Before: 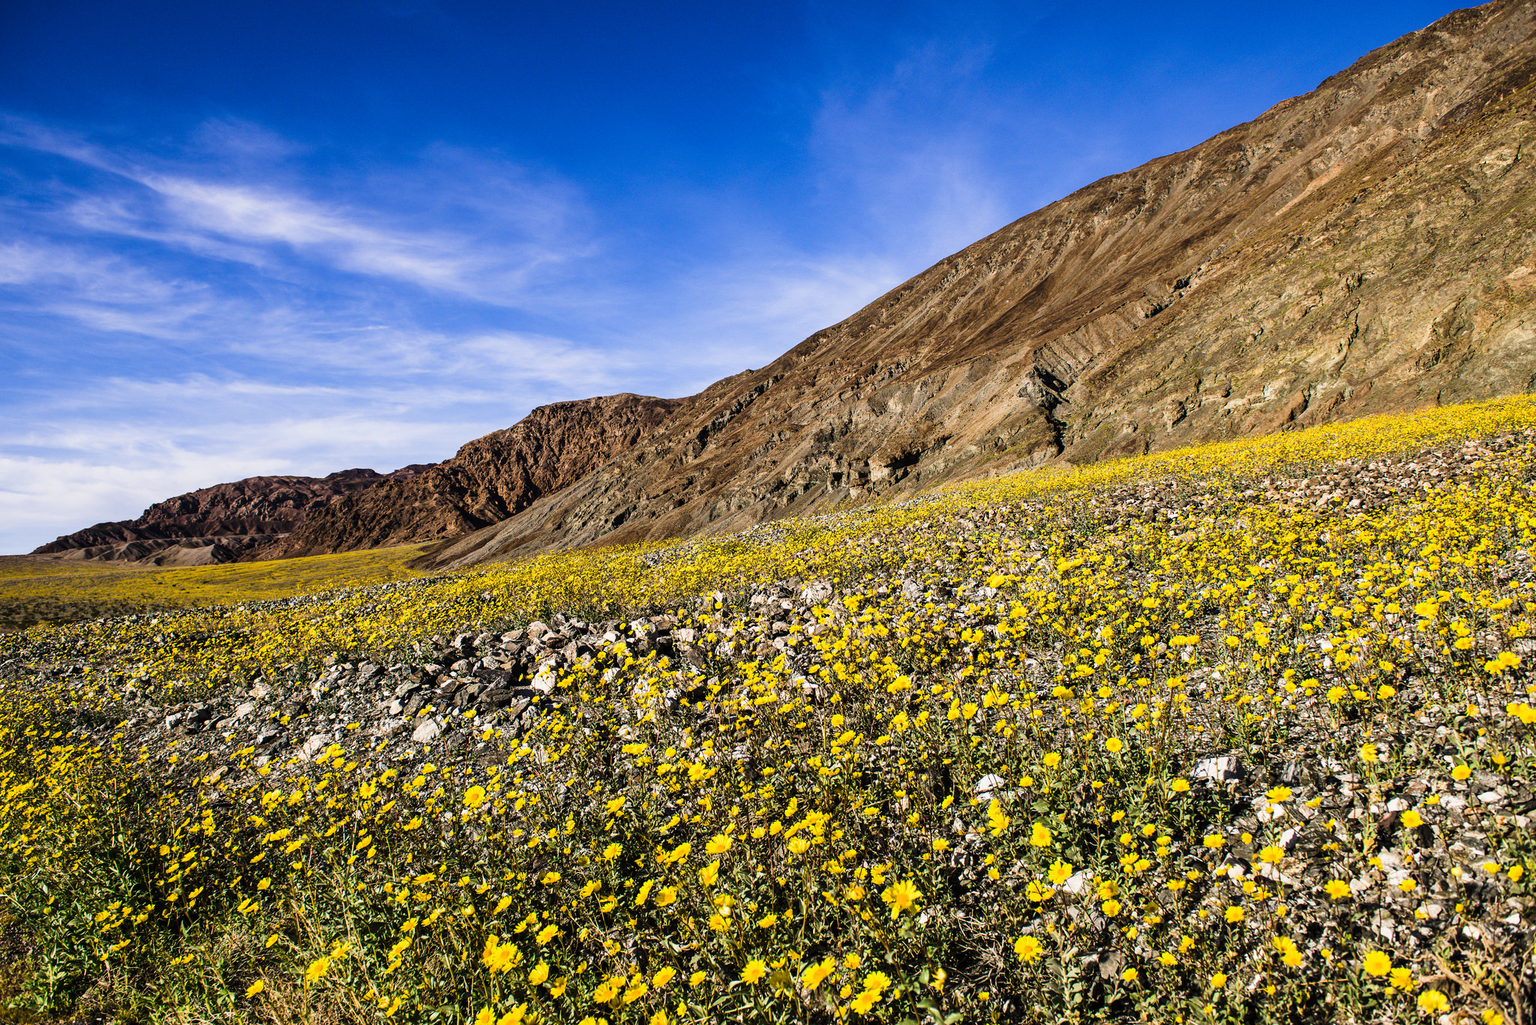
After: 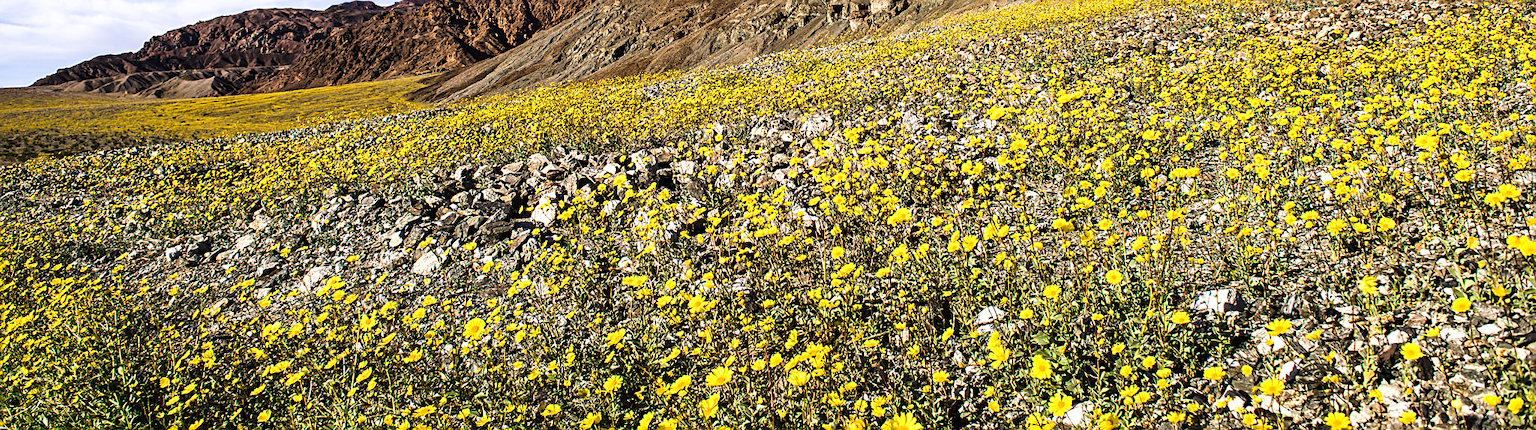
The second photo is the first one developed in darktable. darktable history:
exposure: exposure 0.298 EV, compensate exposure bias true, compensate highlight preservation false
sharpen: on, module defaults
crop: top 45.682%, bottom 12.268%
shadows and highlights: shadows 25.49, highlights -24.75, shadows color adjustment 97.66%
